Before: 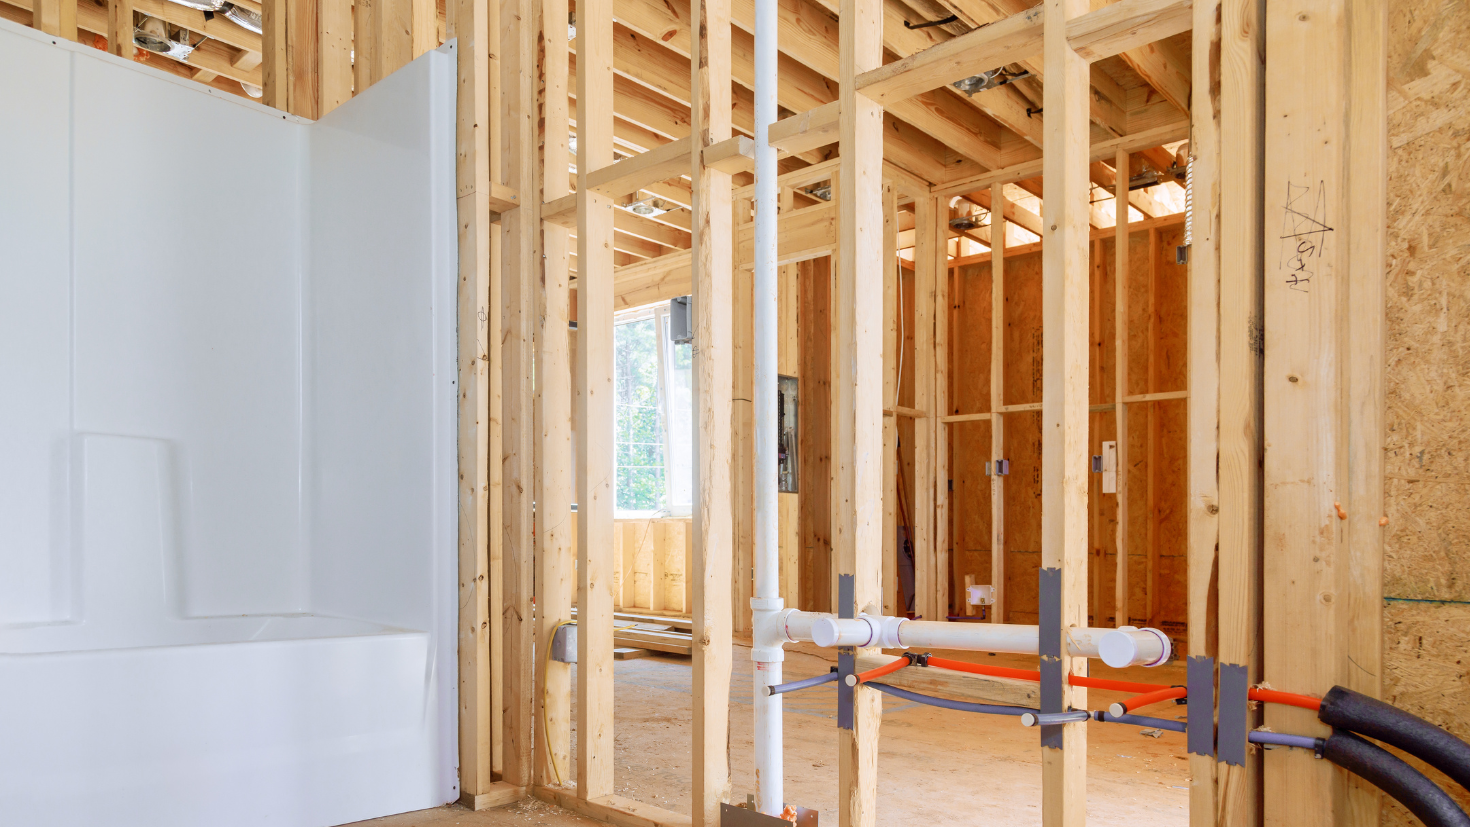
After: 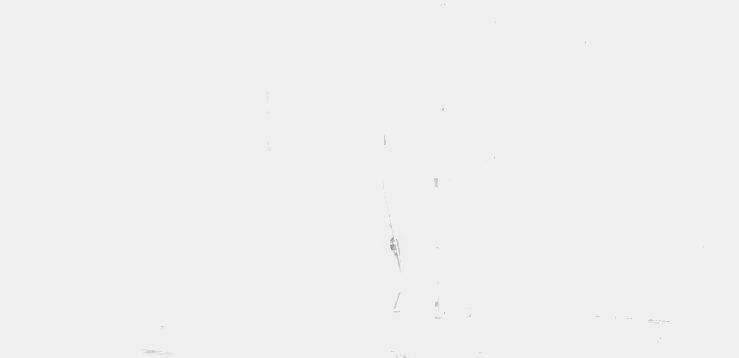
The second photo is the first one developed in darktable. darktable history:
filmic rgb: black relative exposure -7.65 EV, white relative exposure 4.56 EV, hardness 3.61, contrast 1.05
contrast brightness saturation: brightness 0.13
exposure: exposure 8 EV, compensate highlight preservation false
monochrome: a -71.75, b 75.82
crop: left 35.03%, top 36.625%, right 14.663%, bottom 20.057%
